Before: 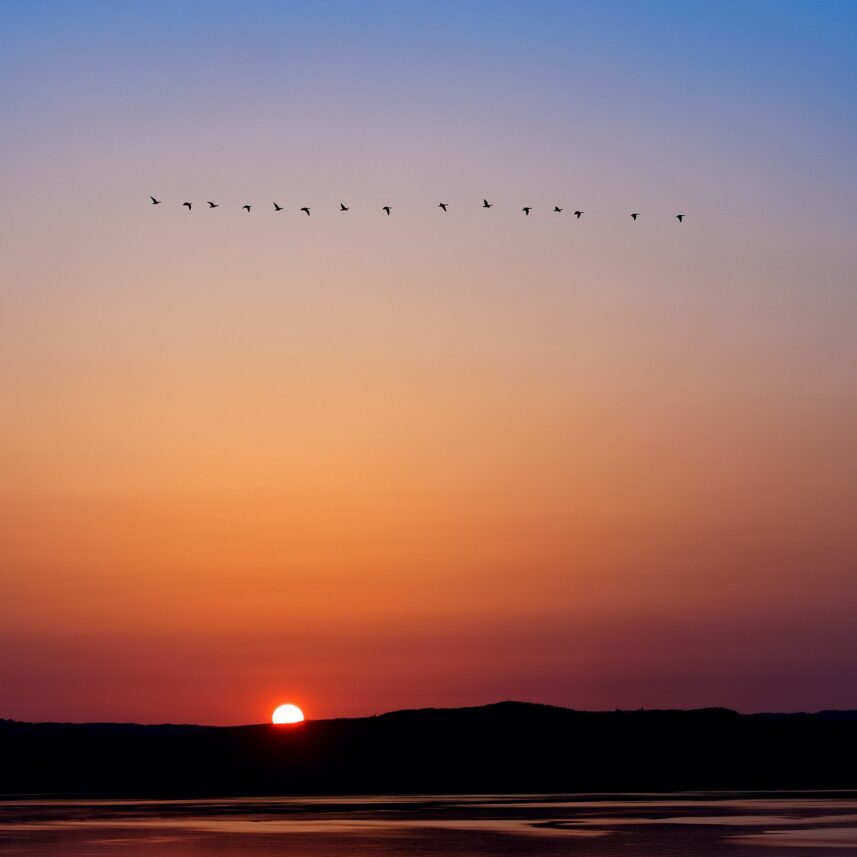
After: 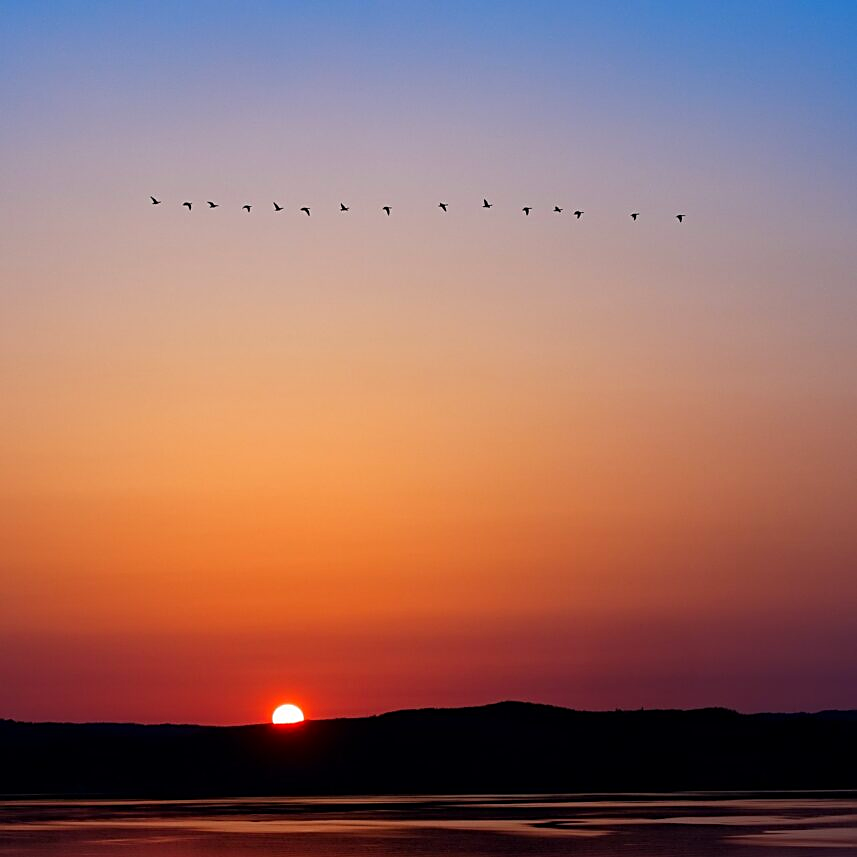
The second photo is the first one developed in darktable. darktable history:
color correction: saturation 1.11
sharpen: on, module defaults
